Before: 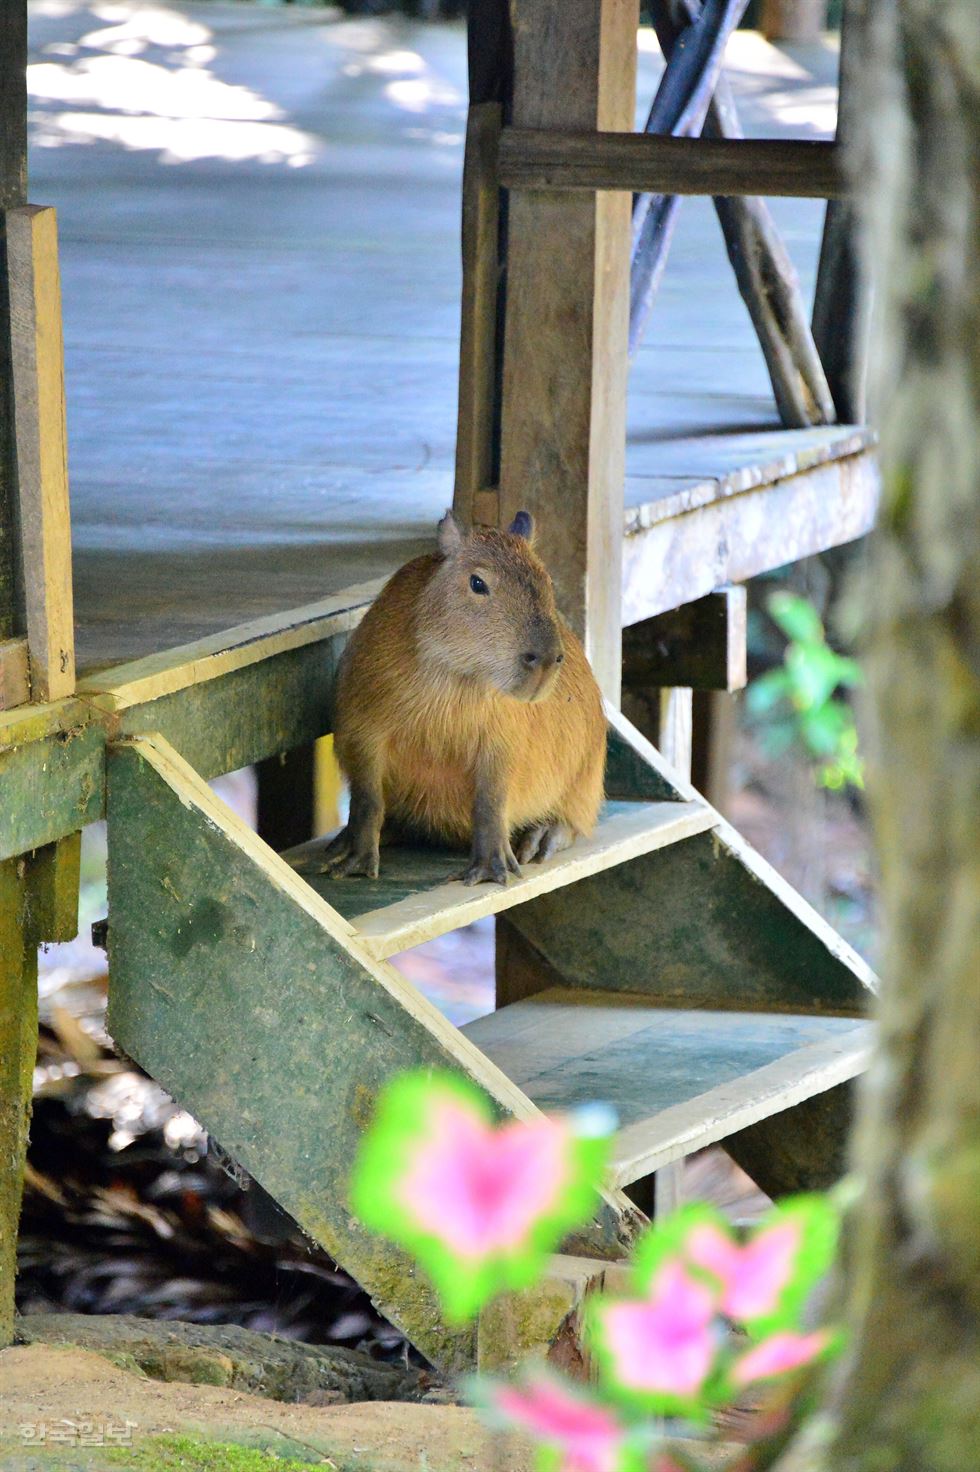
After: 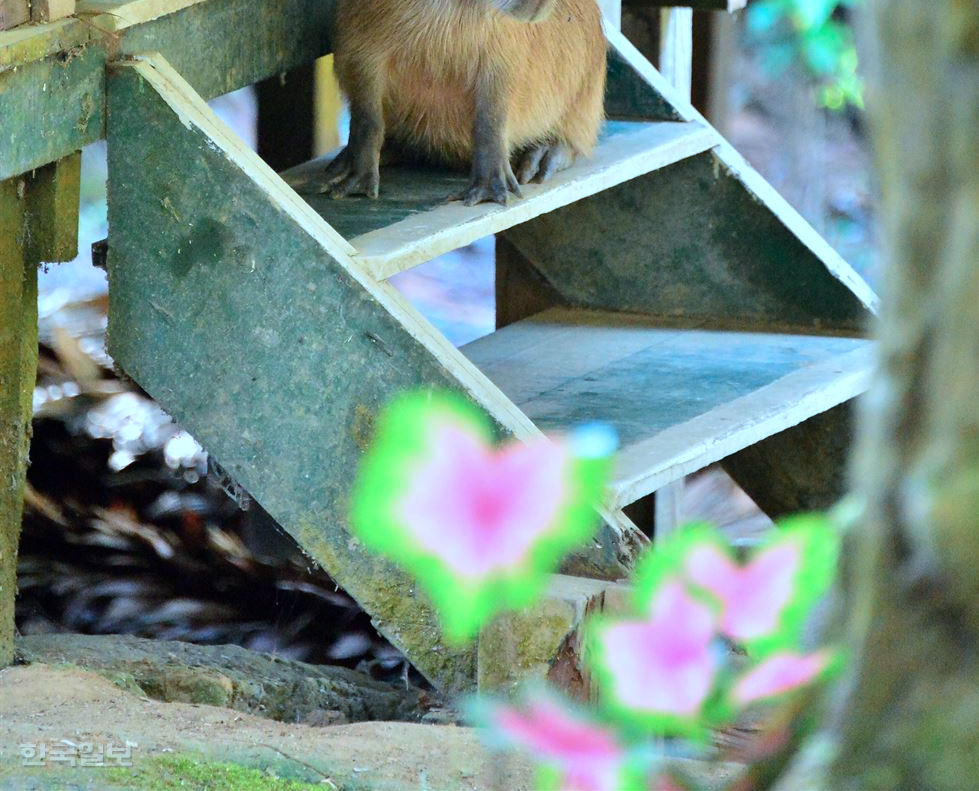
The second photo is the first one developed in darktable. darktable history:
crop and rotate: top 46.237%
color correction: highlights a* -9.35, highlights b* -23.15
tone equalizer: on, module defaults
